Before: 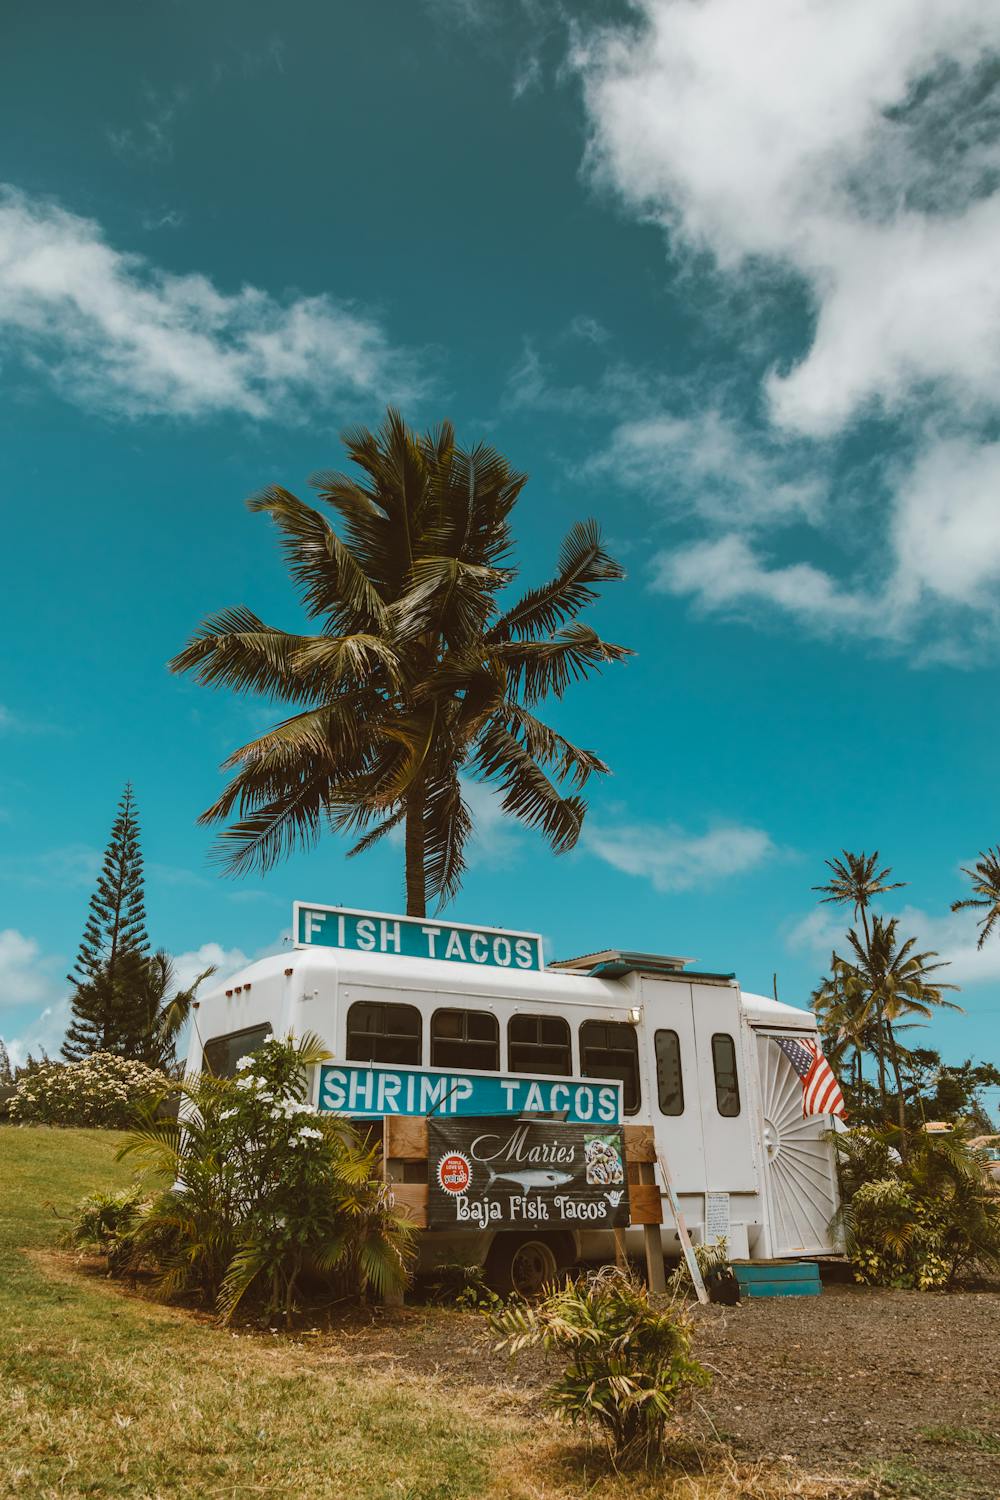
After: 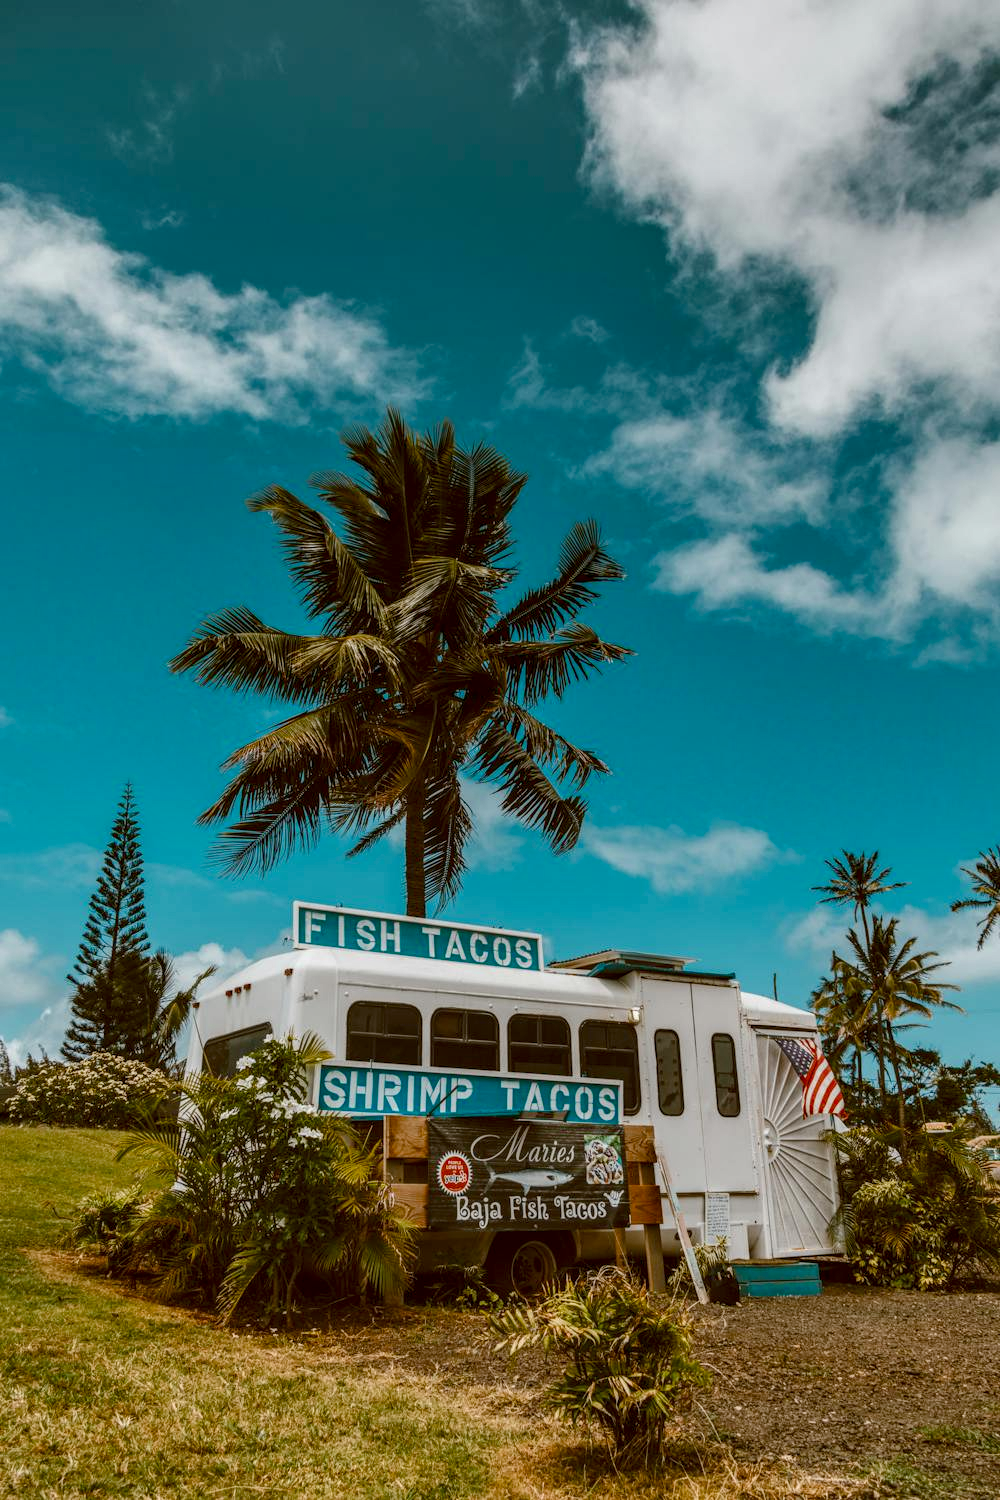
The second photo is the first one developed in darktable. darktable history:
local contrast: highlights 25%, detail 150%
shadows and highlights: radius 121.13, shadows 21.4, white point adjustment -9.72, highlights -14.39, soften with gaussian
color balance rgb: perceptual saturation grading › global saturation 20%, perceptual saturation grading › highlights -25%, perceptual saturation grading › shadows 25%
